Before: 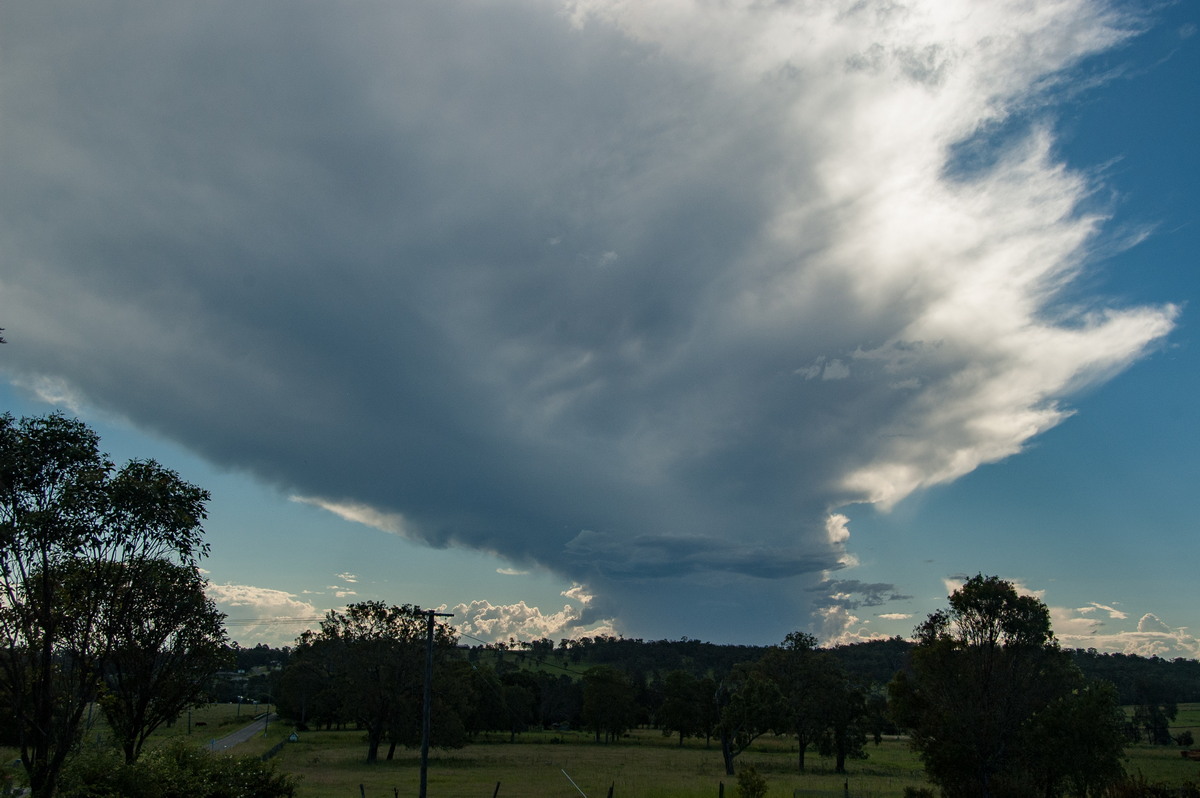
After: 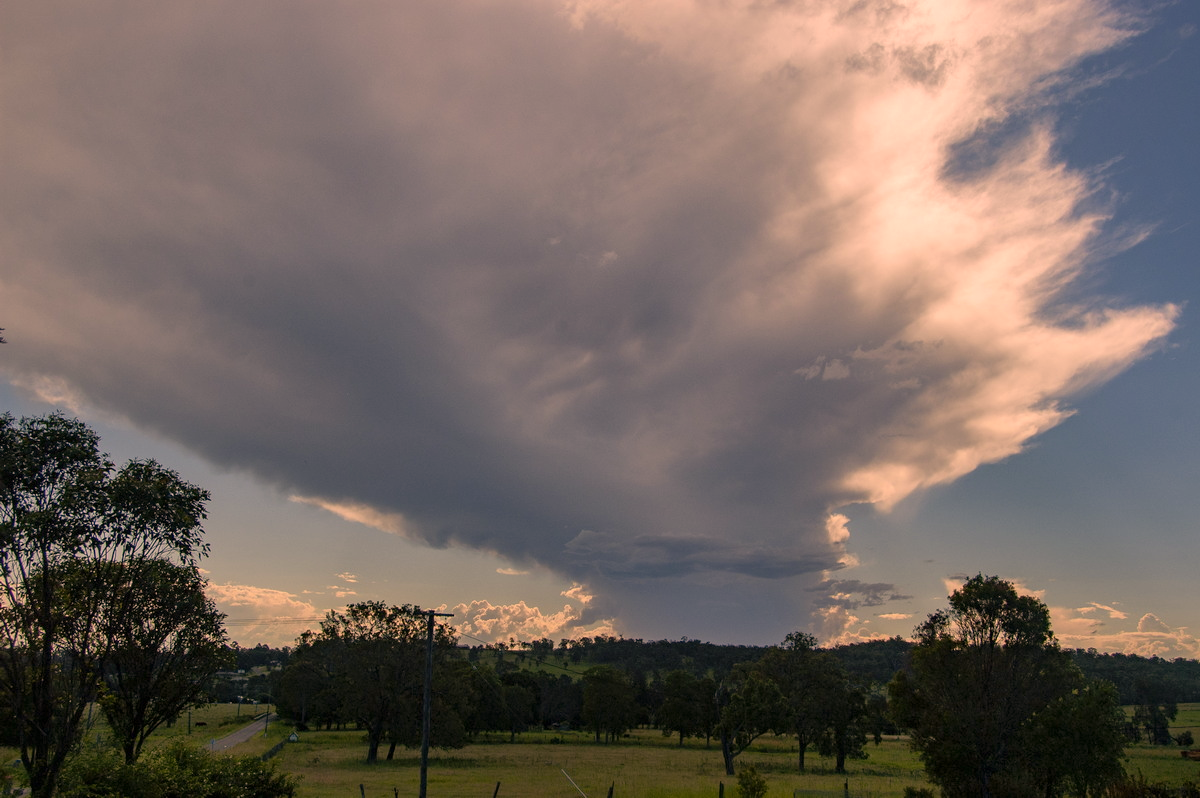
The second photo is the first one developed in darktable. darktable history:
color correction: highlights a* 22.49, highlights b* 21.96
shadows and highlights: highlights color adjustment 49.8%
